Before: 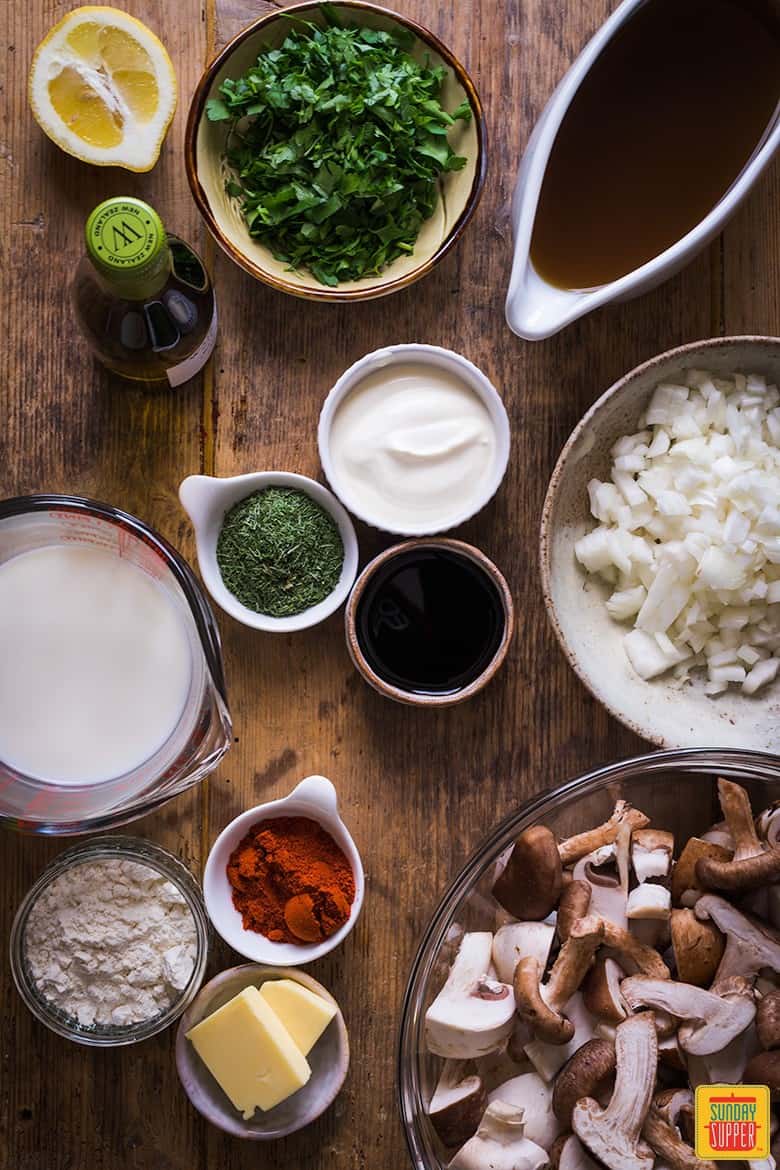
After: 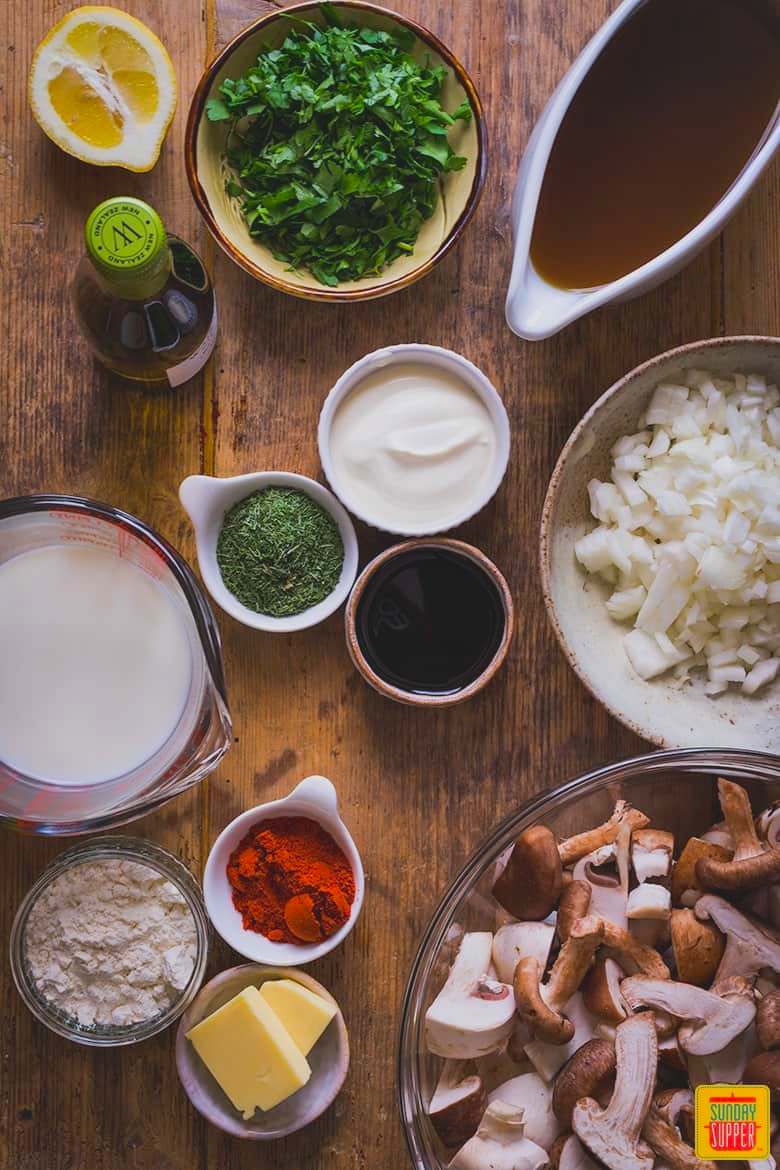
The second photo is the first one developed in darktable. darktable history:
shadows and highlights: shadows 49, highlights -41, soften with gaussian
contrast brightness saturation: contrast -0.19, saturation 0.19
